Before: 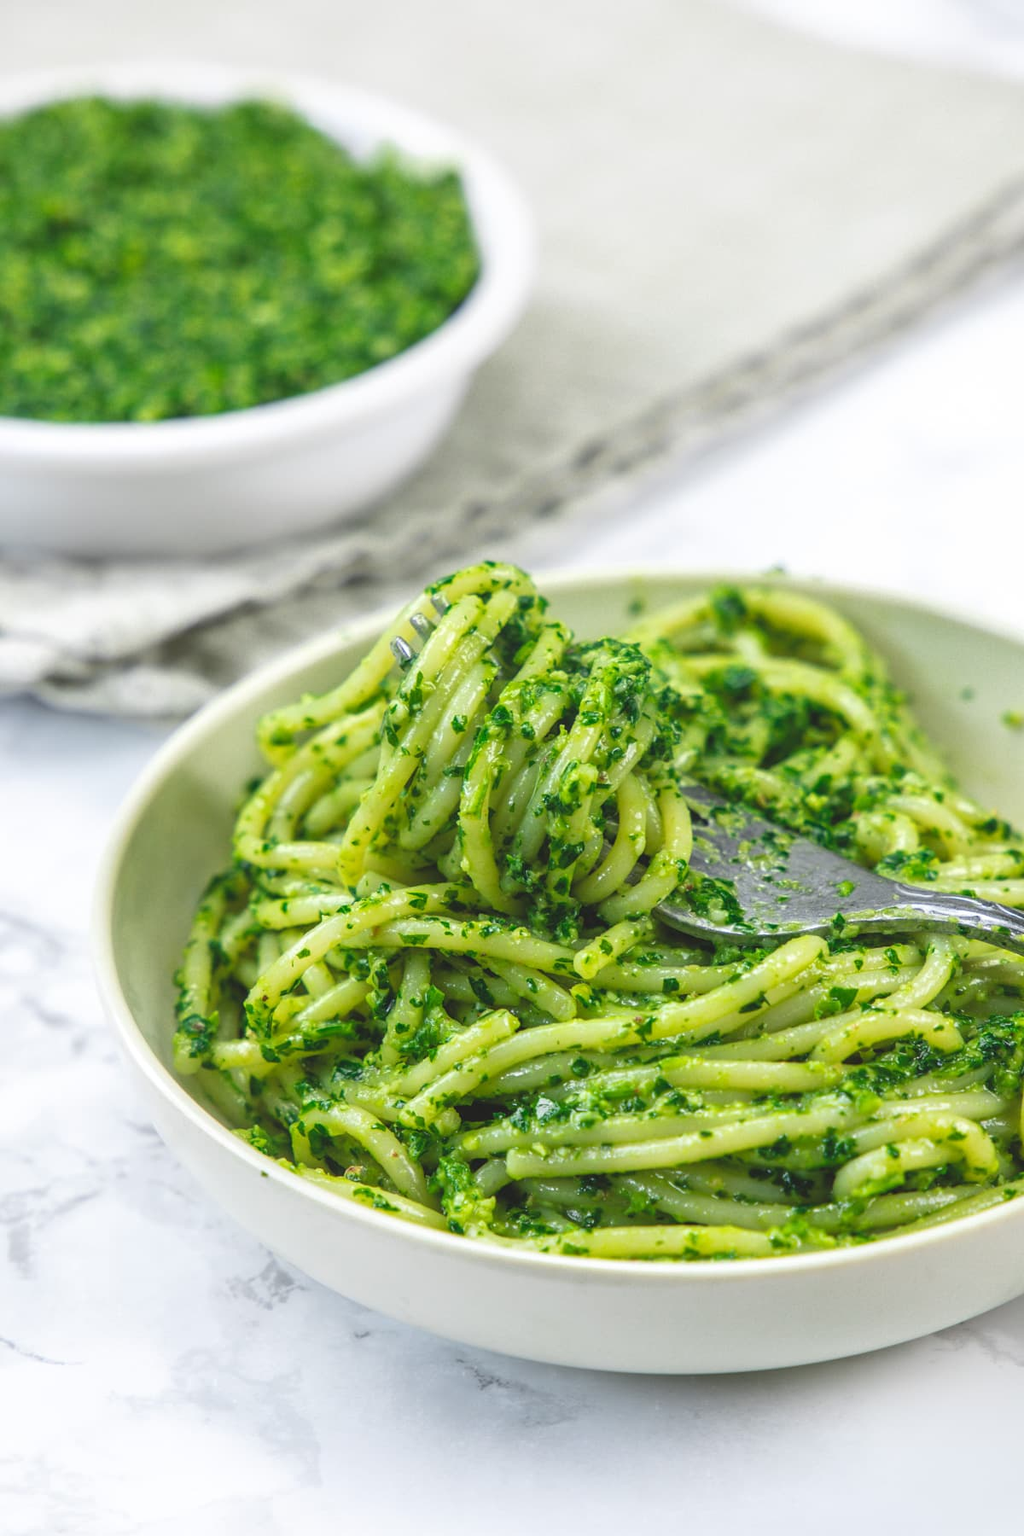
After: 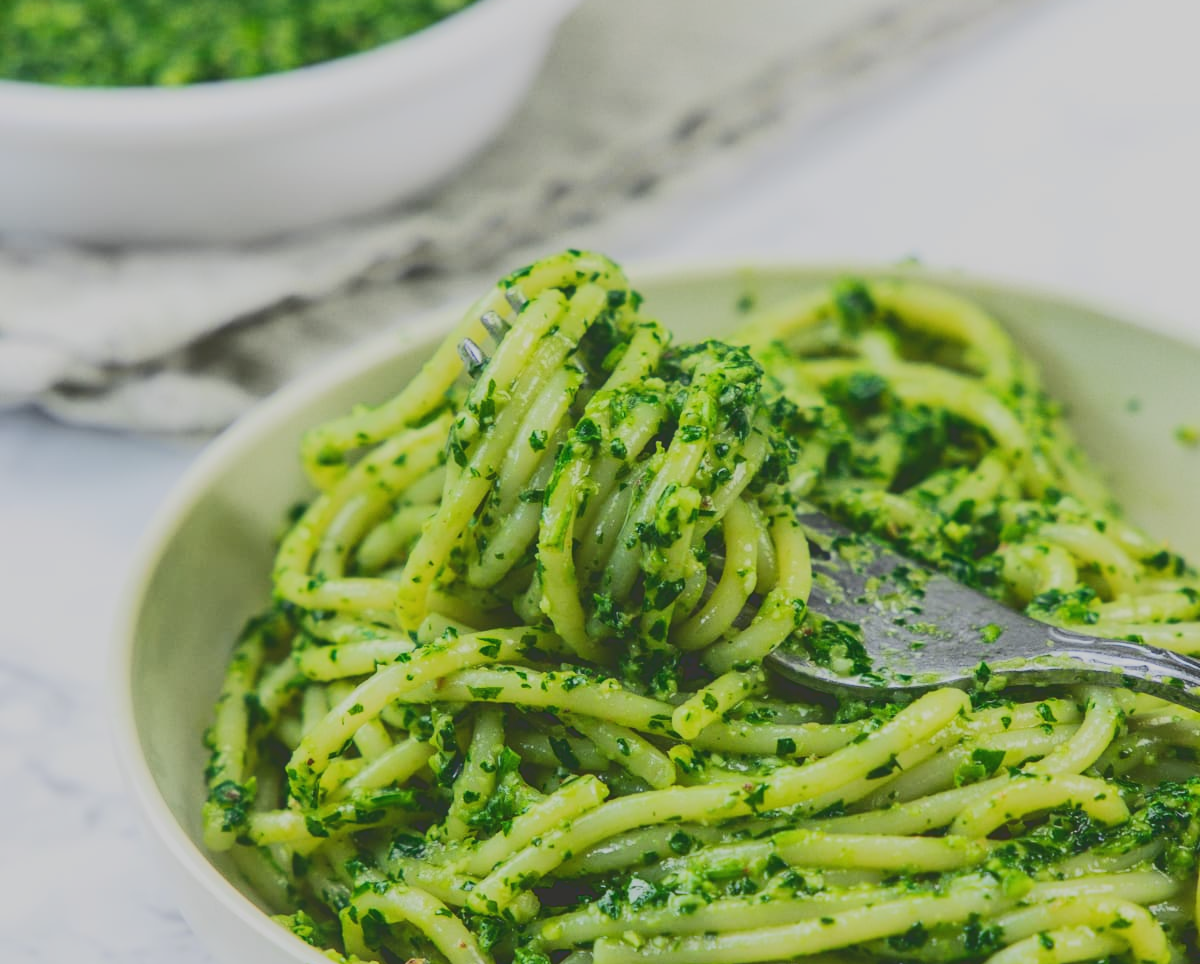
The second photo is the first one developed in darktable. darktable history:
crop and rotate: top 22.672%, bottom 23.726%
tone curve: curves: ch0 [(0, 0.23) (0.125, 0.207) (0.245, 0.227) (0.736, 0.695) (1, 0.824)], color space Lab, linked channels, preserve colors none
